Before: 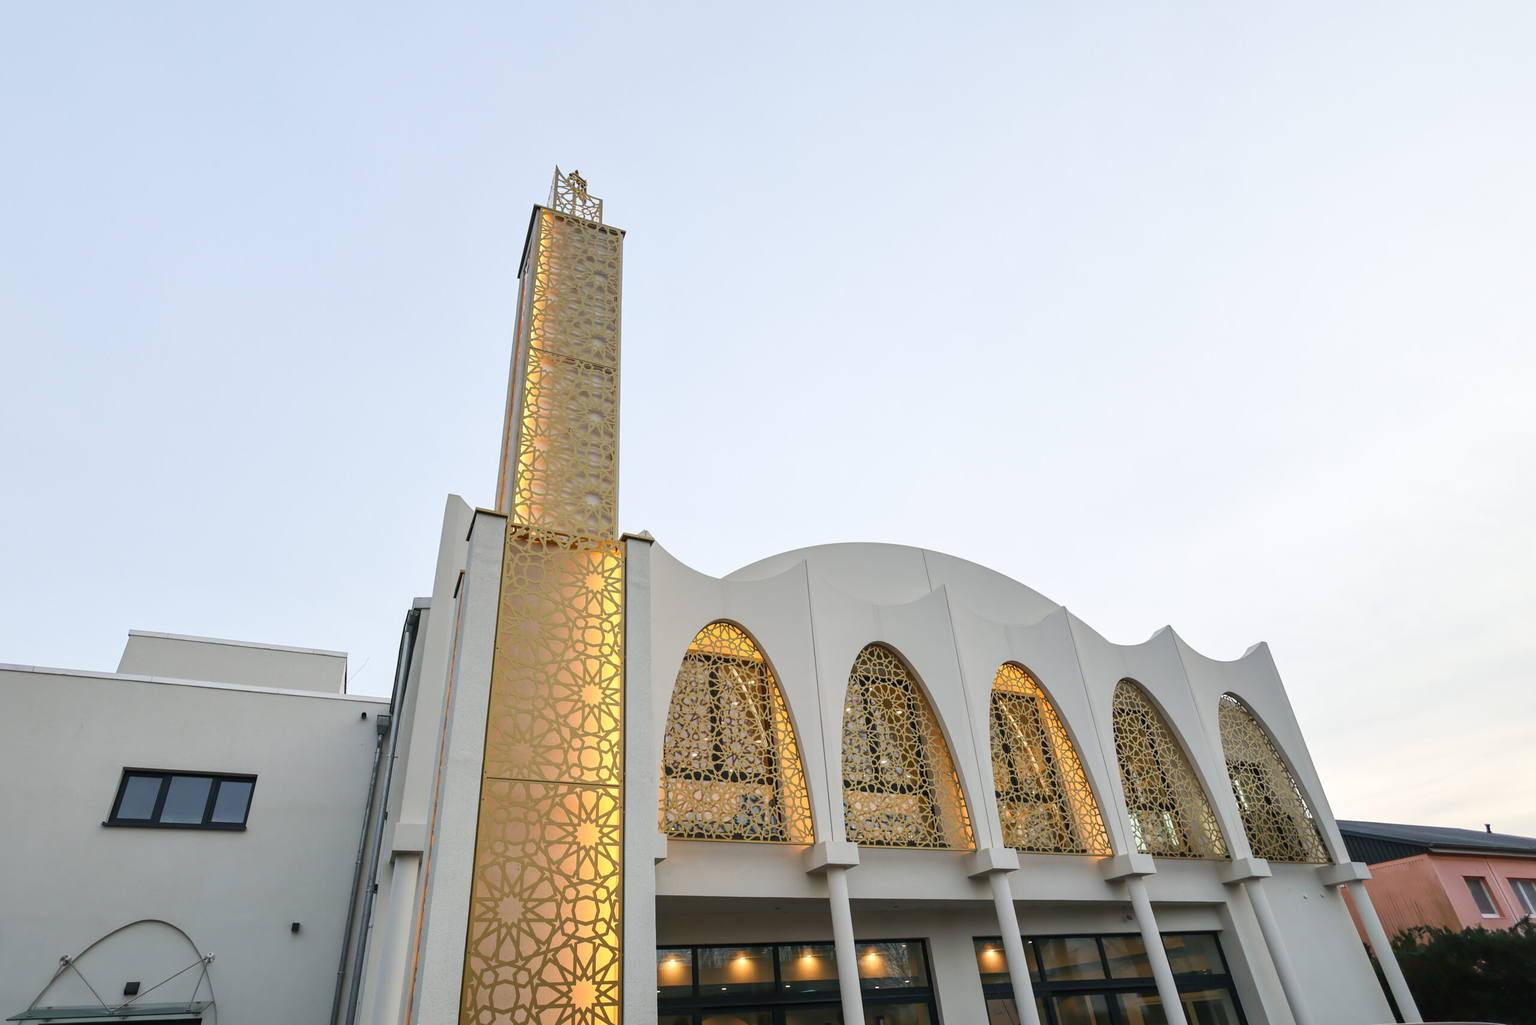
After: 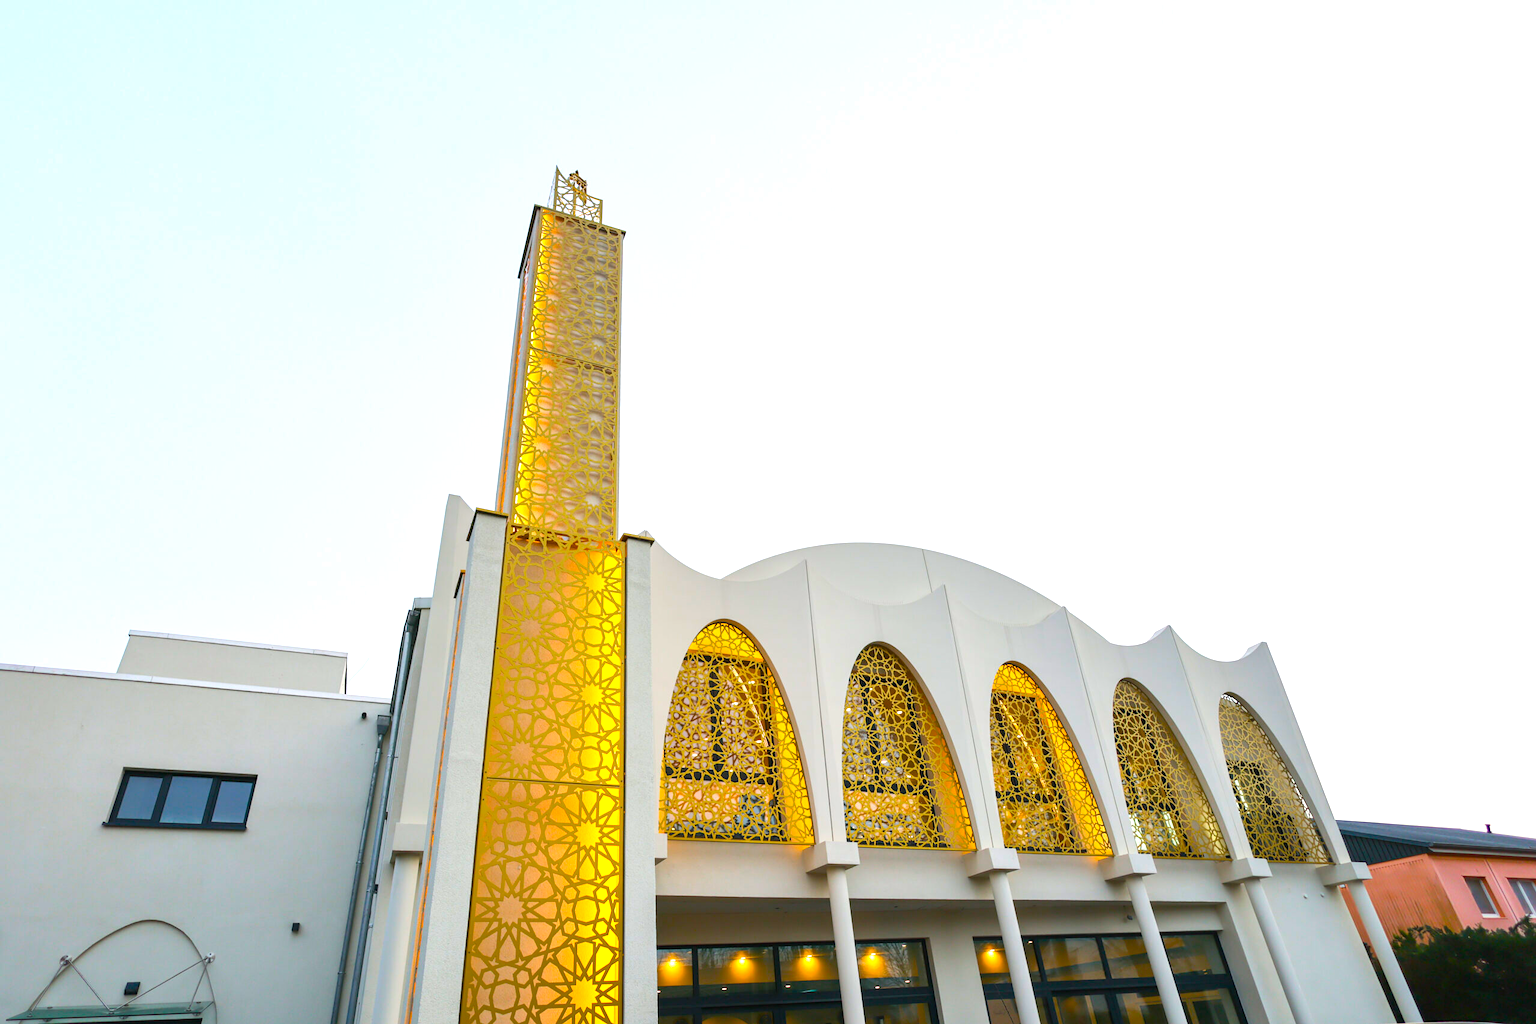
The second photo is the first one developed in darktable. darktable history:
color balance rgb: linear chroma grading › global chroma 25.415%, perceptual saturation grading › global saturation 17.402%, global vibrance 40.171%
exposure: exposure 0.579 EV, compensate highlight preservation false
